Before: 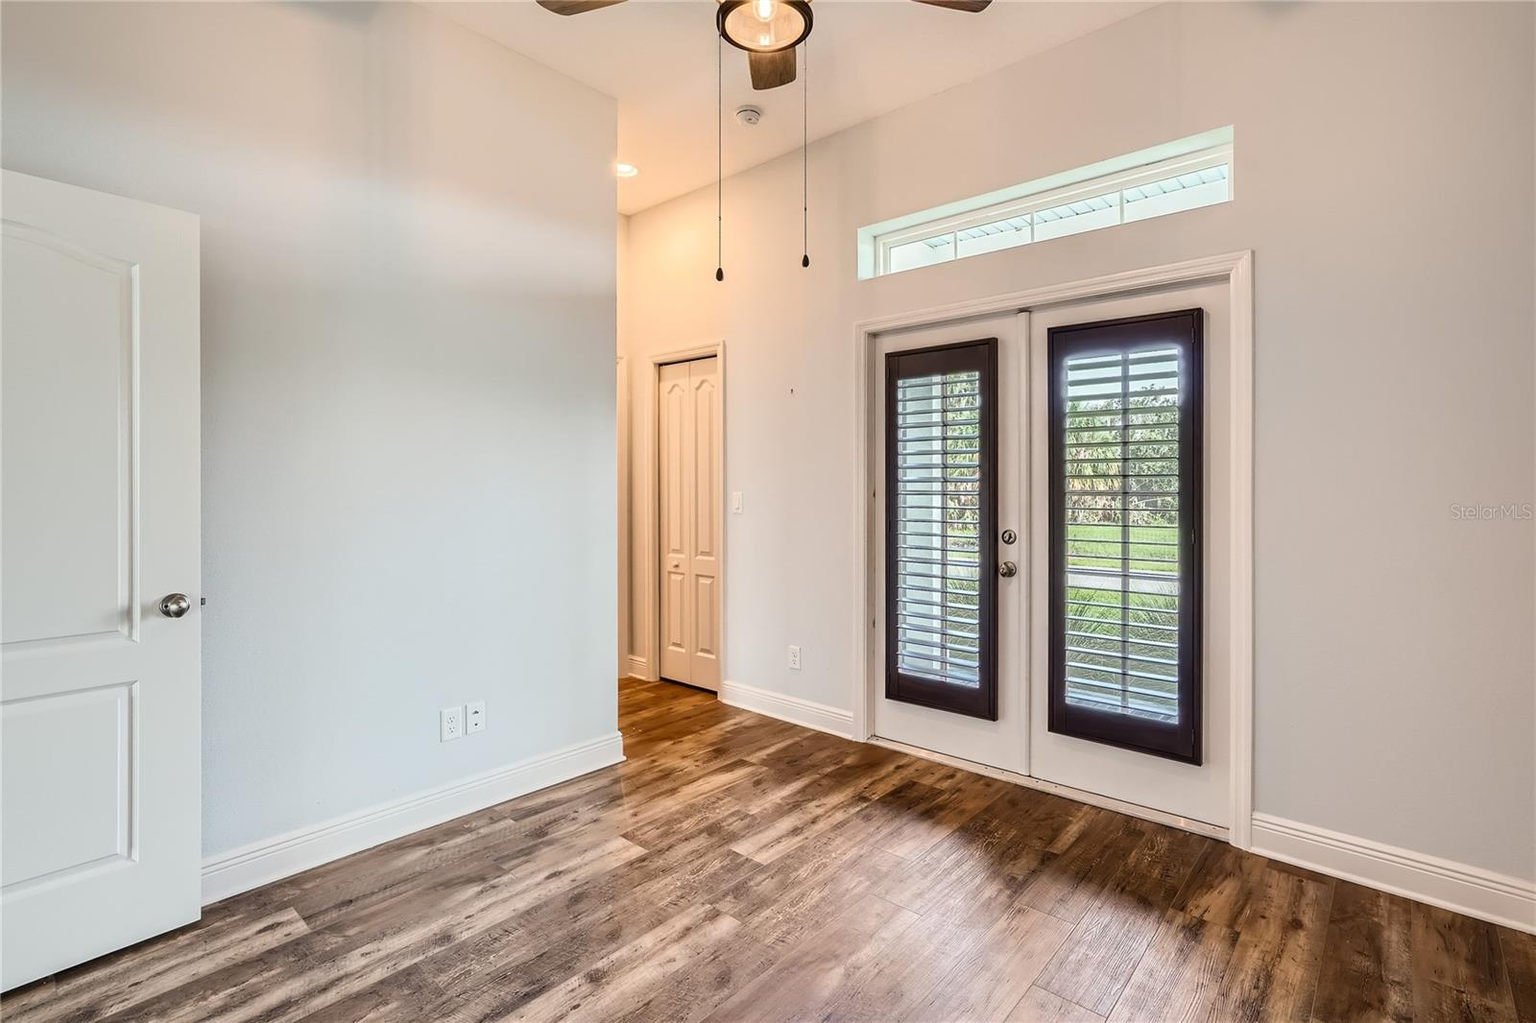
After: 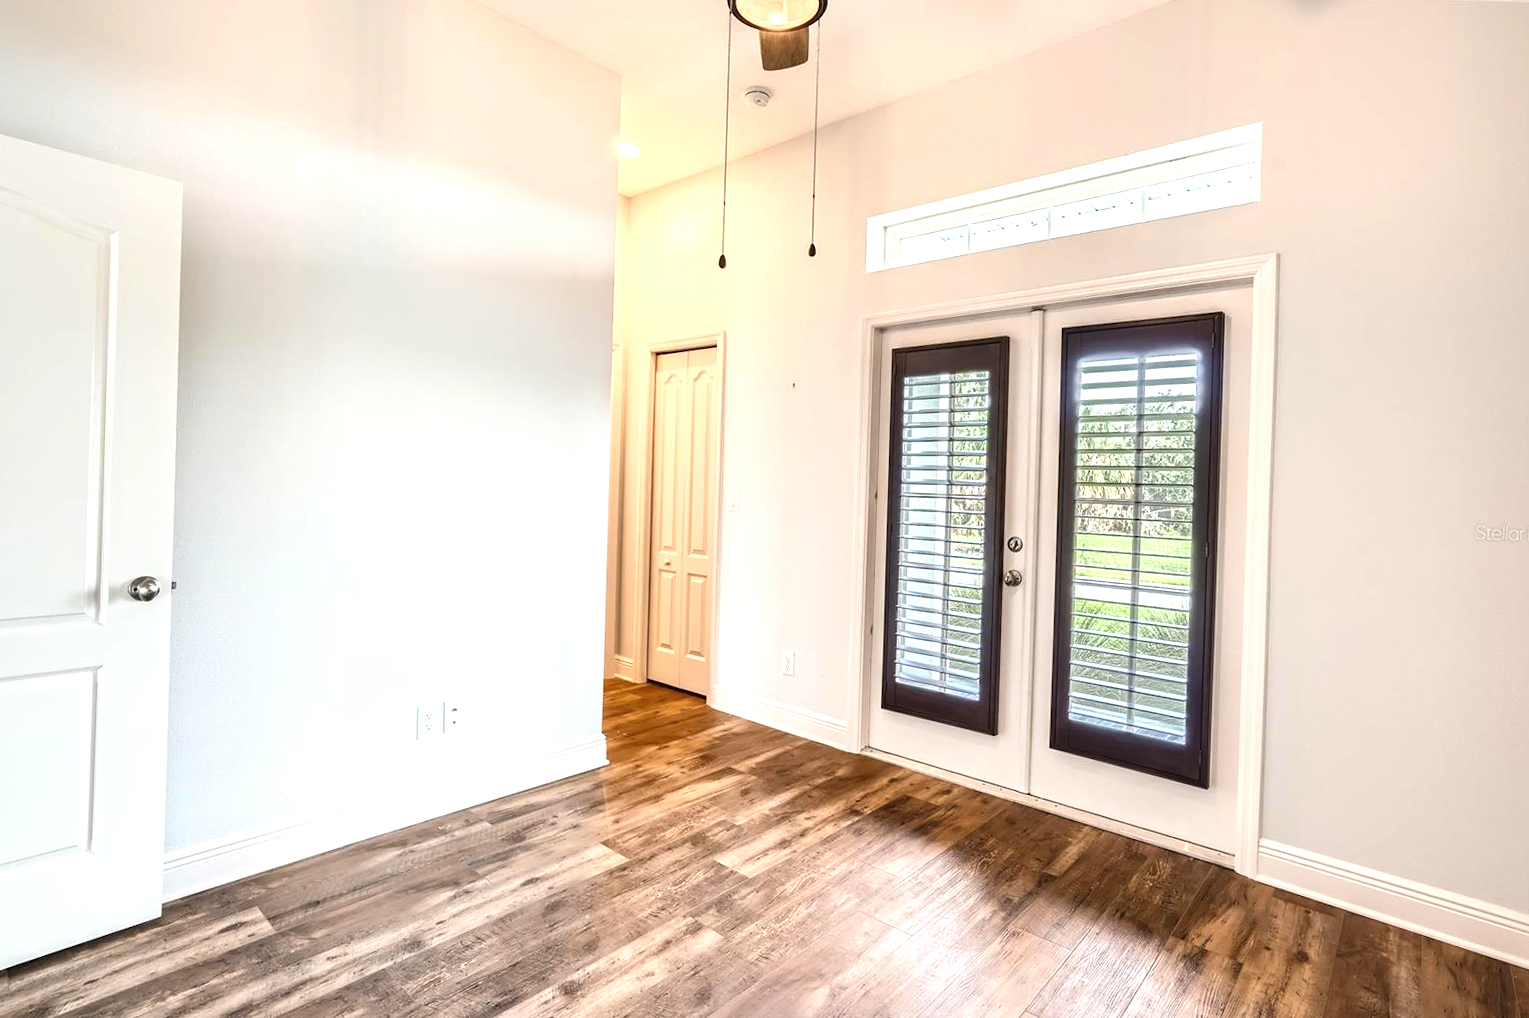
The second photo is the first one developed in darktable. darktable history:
crop and rotate: angle -1.78°
exposure: black level correction 0, exposure 0.704 EV, compensate exposure bias true, compensate highlight preservation false
